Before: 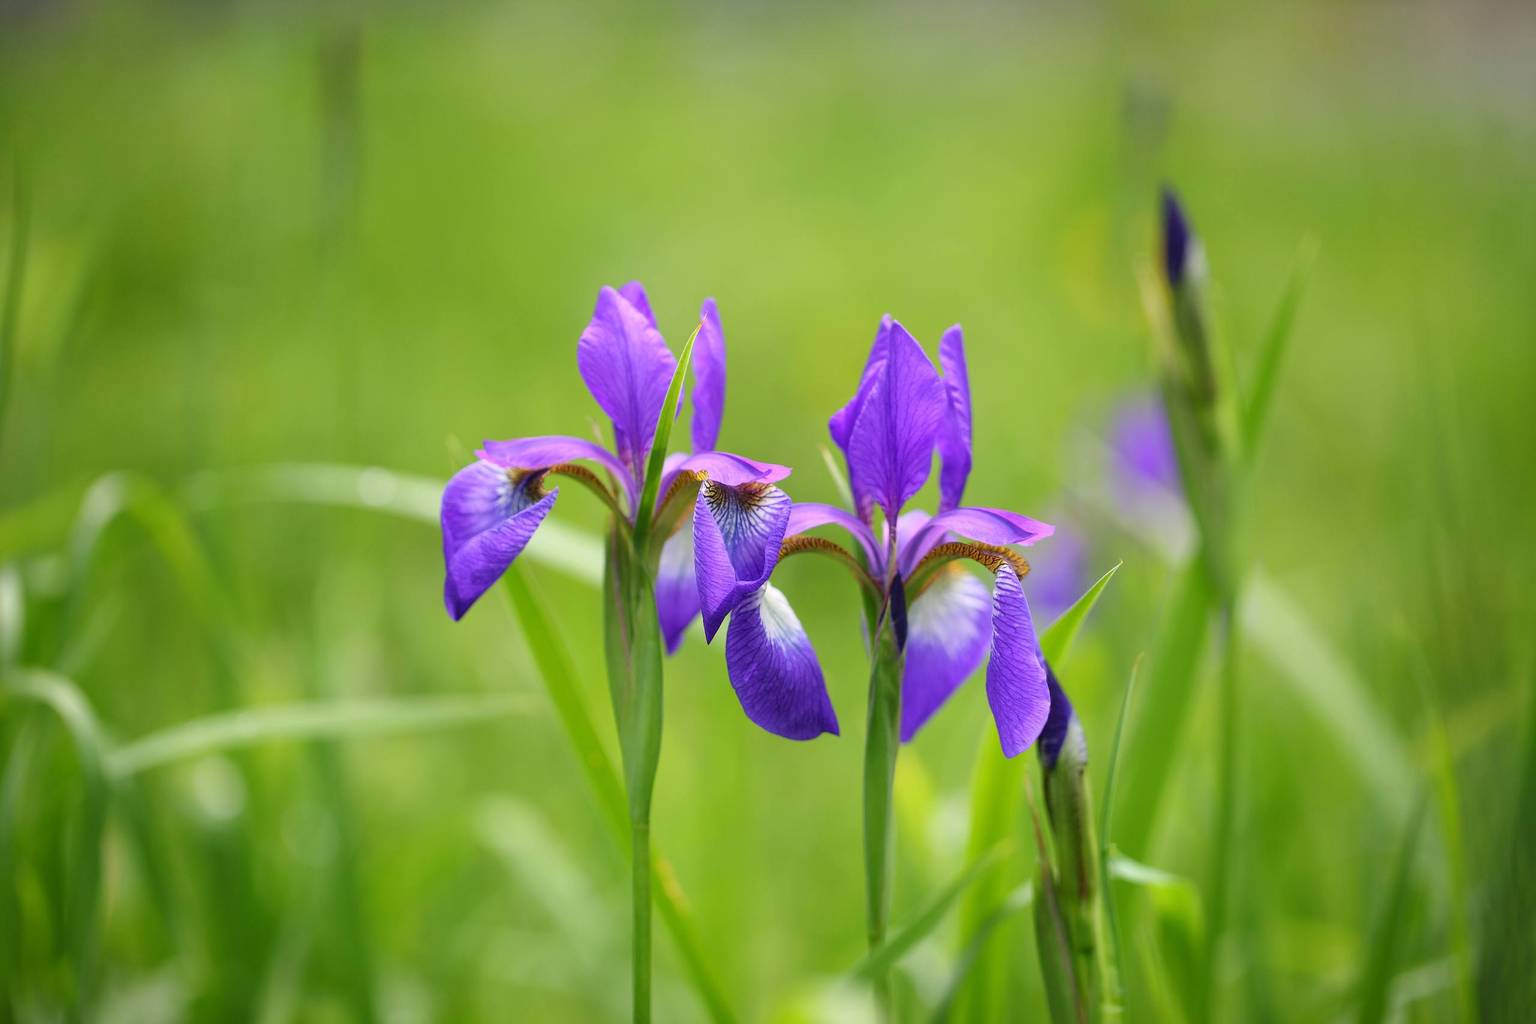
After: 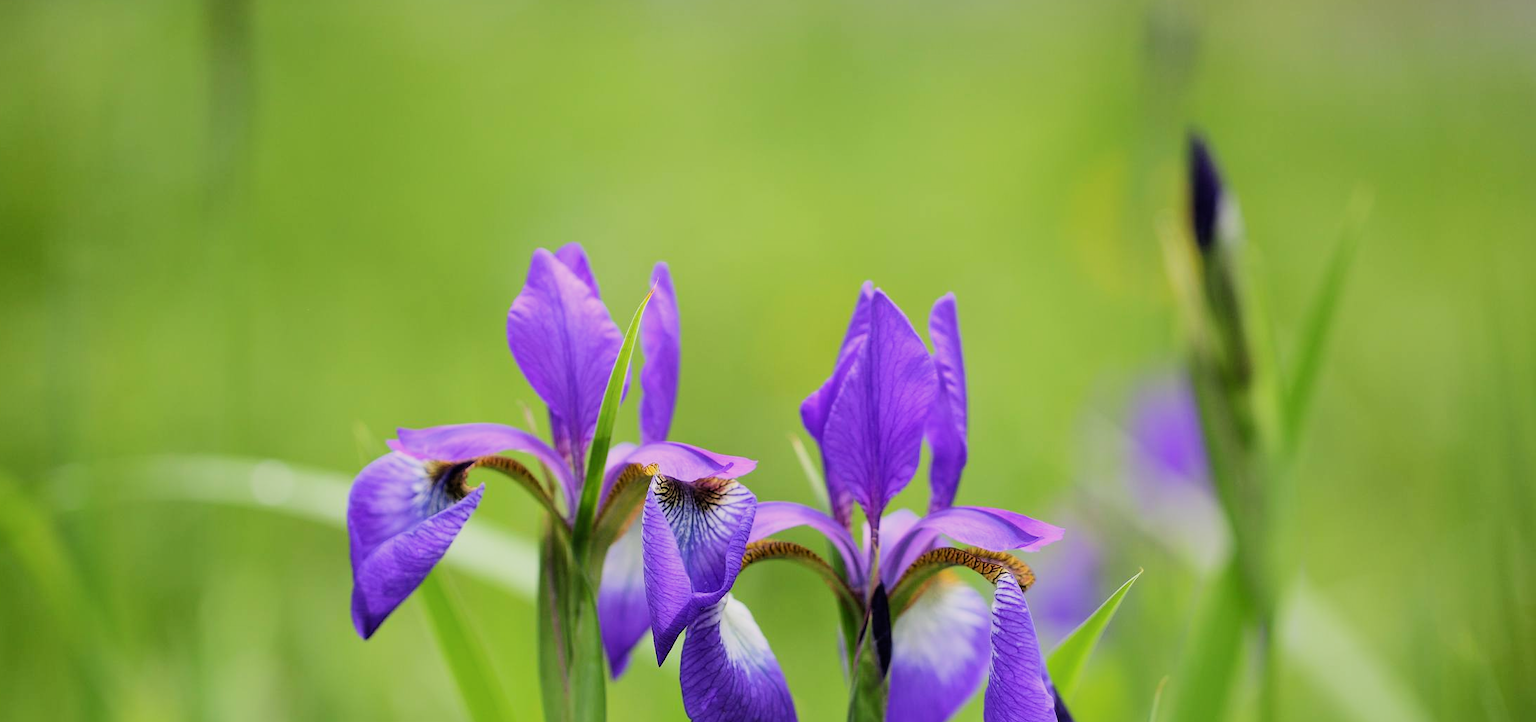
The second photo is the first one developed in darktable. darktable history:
crop and rotate: left 9.345%, top 7.22%, right 4.982%, bottom 32.331%
filmic rgb: black relative exposure -5 EV, hardness 2.88, contrast 1.3
